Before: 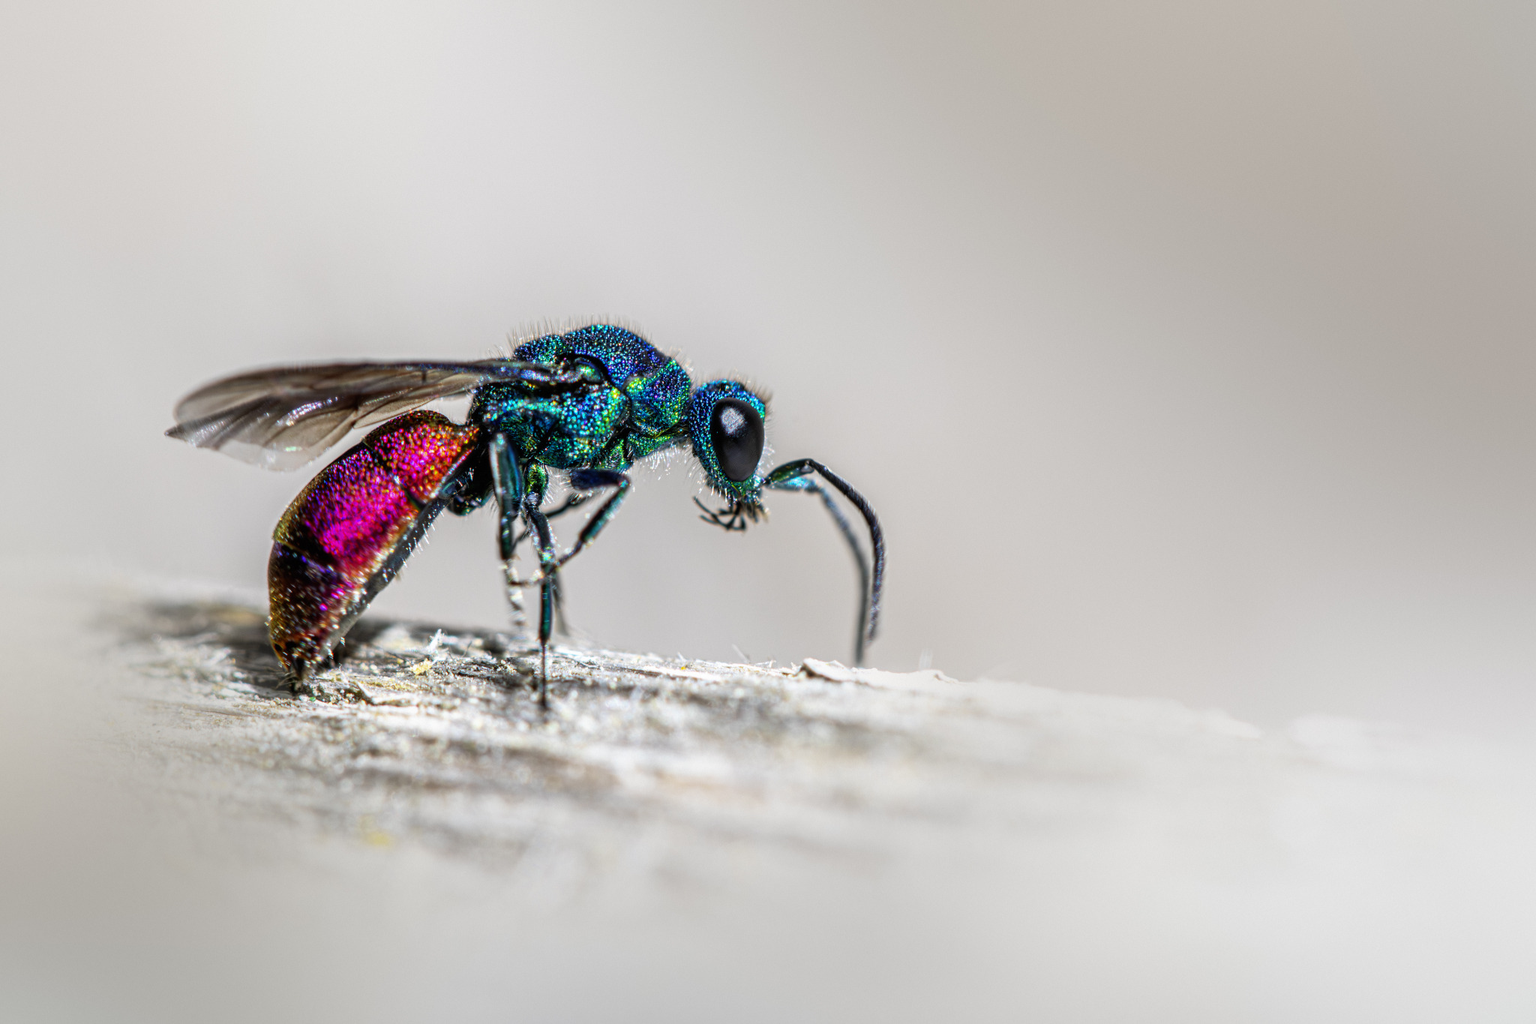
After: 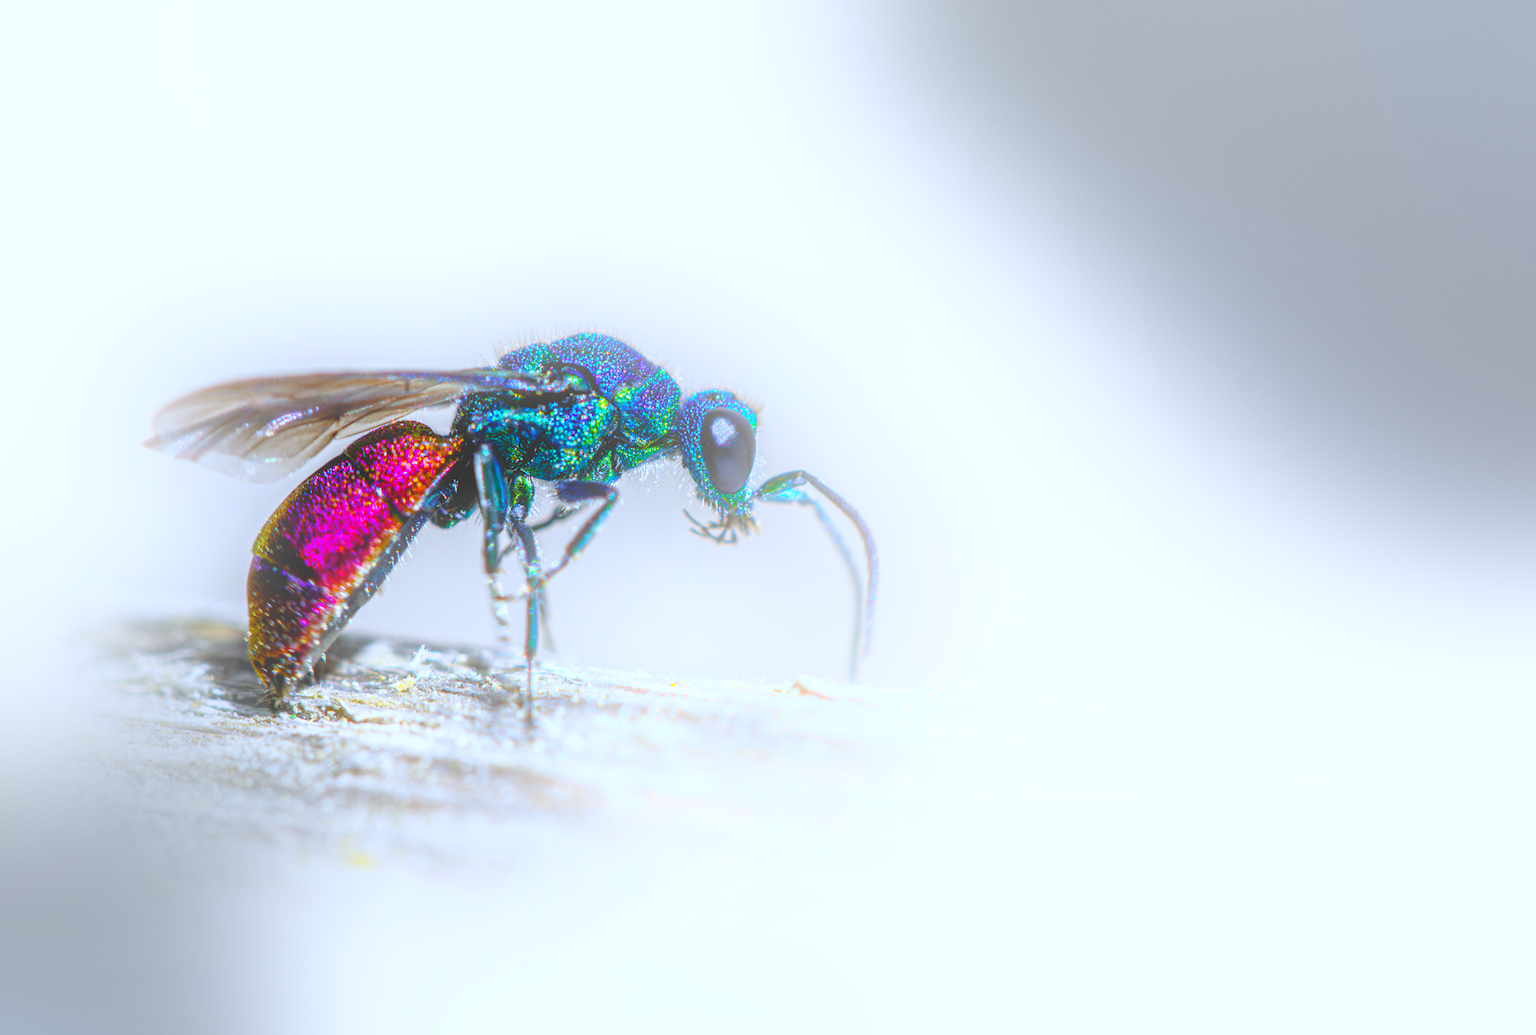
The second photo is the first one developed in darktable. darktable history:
color balance rgb: perceptual saturation grading › global saturation 35%, perceptual saturation grading › highlights -25%, perceptual saturation grading › shadows 50%
crop and rotate: left 1.774%, right 0.633%, bottom 1.28%
white balance: red 0.931, blue 1.11
bloom: on, module defaults
